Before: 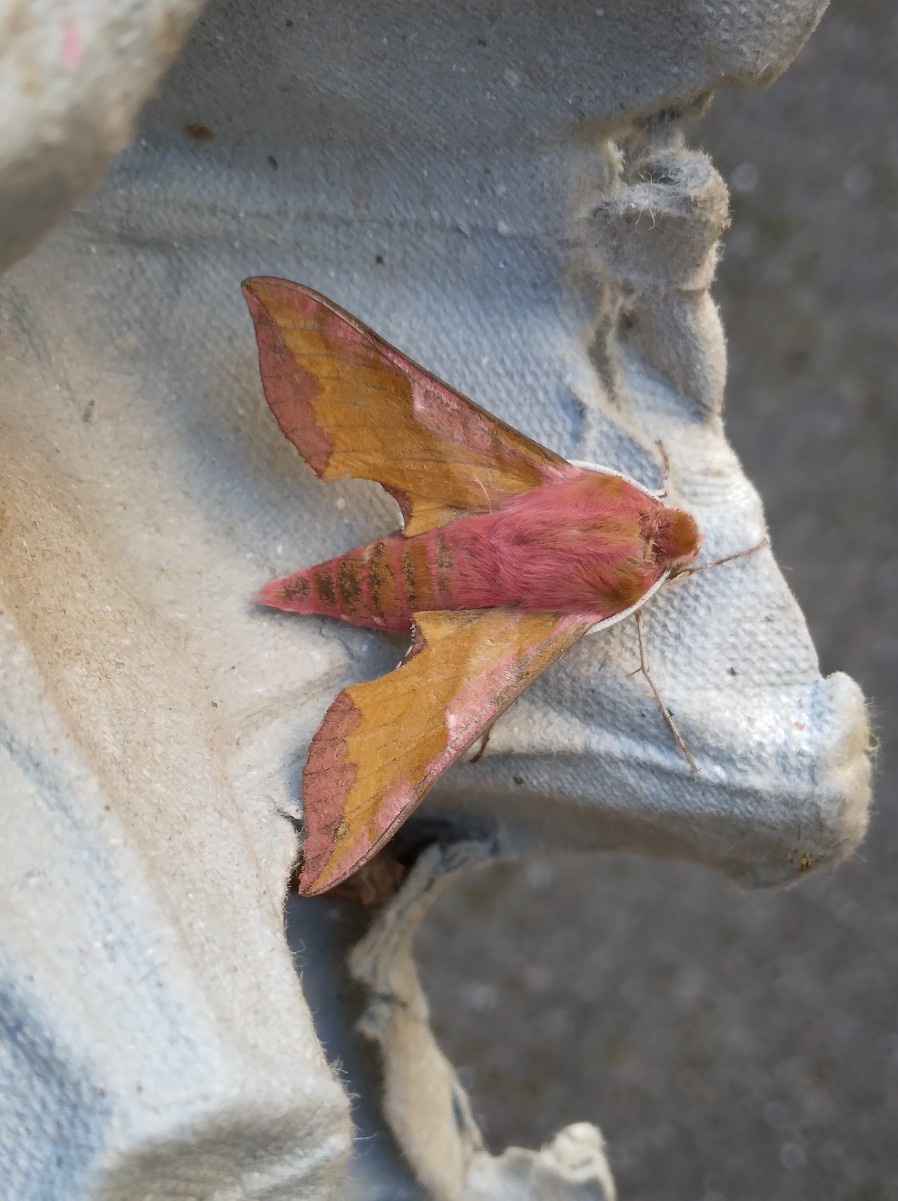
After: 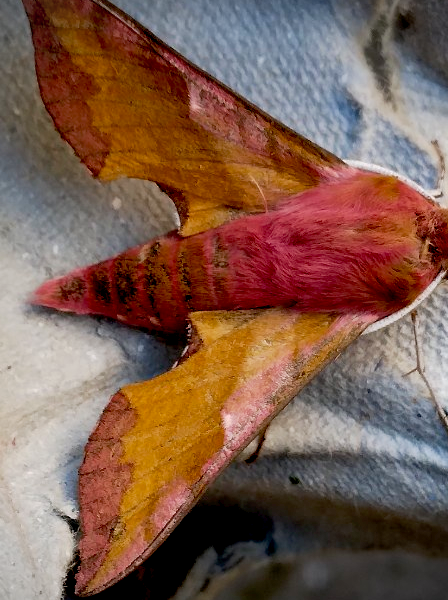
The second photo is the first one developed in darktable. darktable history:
tone curve: curves: ch0 [(0, 0) (0.003, 0.019) (0.011, 0.019) (0.025, 0.022) (0.044, 0.026) (0.069, 0.032) (0.1, 0.052) (0.136, 0.081) (0.177, 0.123) (0.224, 0.17) (0.277, 0.219) (0.335, 0.276) (0.399, 0.344) (0.468, 0.421) (0.543, 0.508) (0.623, 0.604) (0.709, 0.705) (0.801, 0.797) (0.898, 0.894) (1, 1)], preserve colors none
exposure: black level correction 0.056, compensate highlight preservation false
vignetting: fall-off start 91.19%
crop: left 25%, top 25%, right 25%, bottom 25%
